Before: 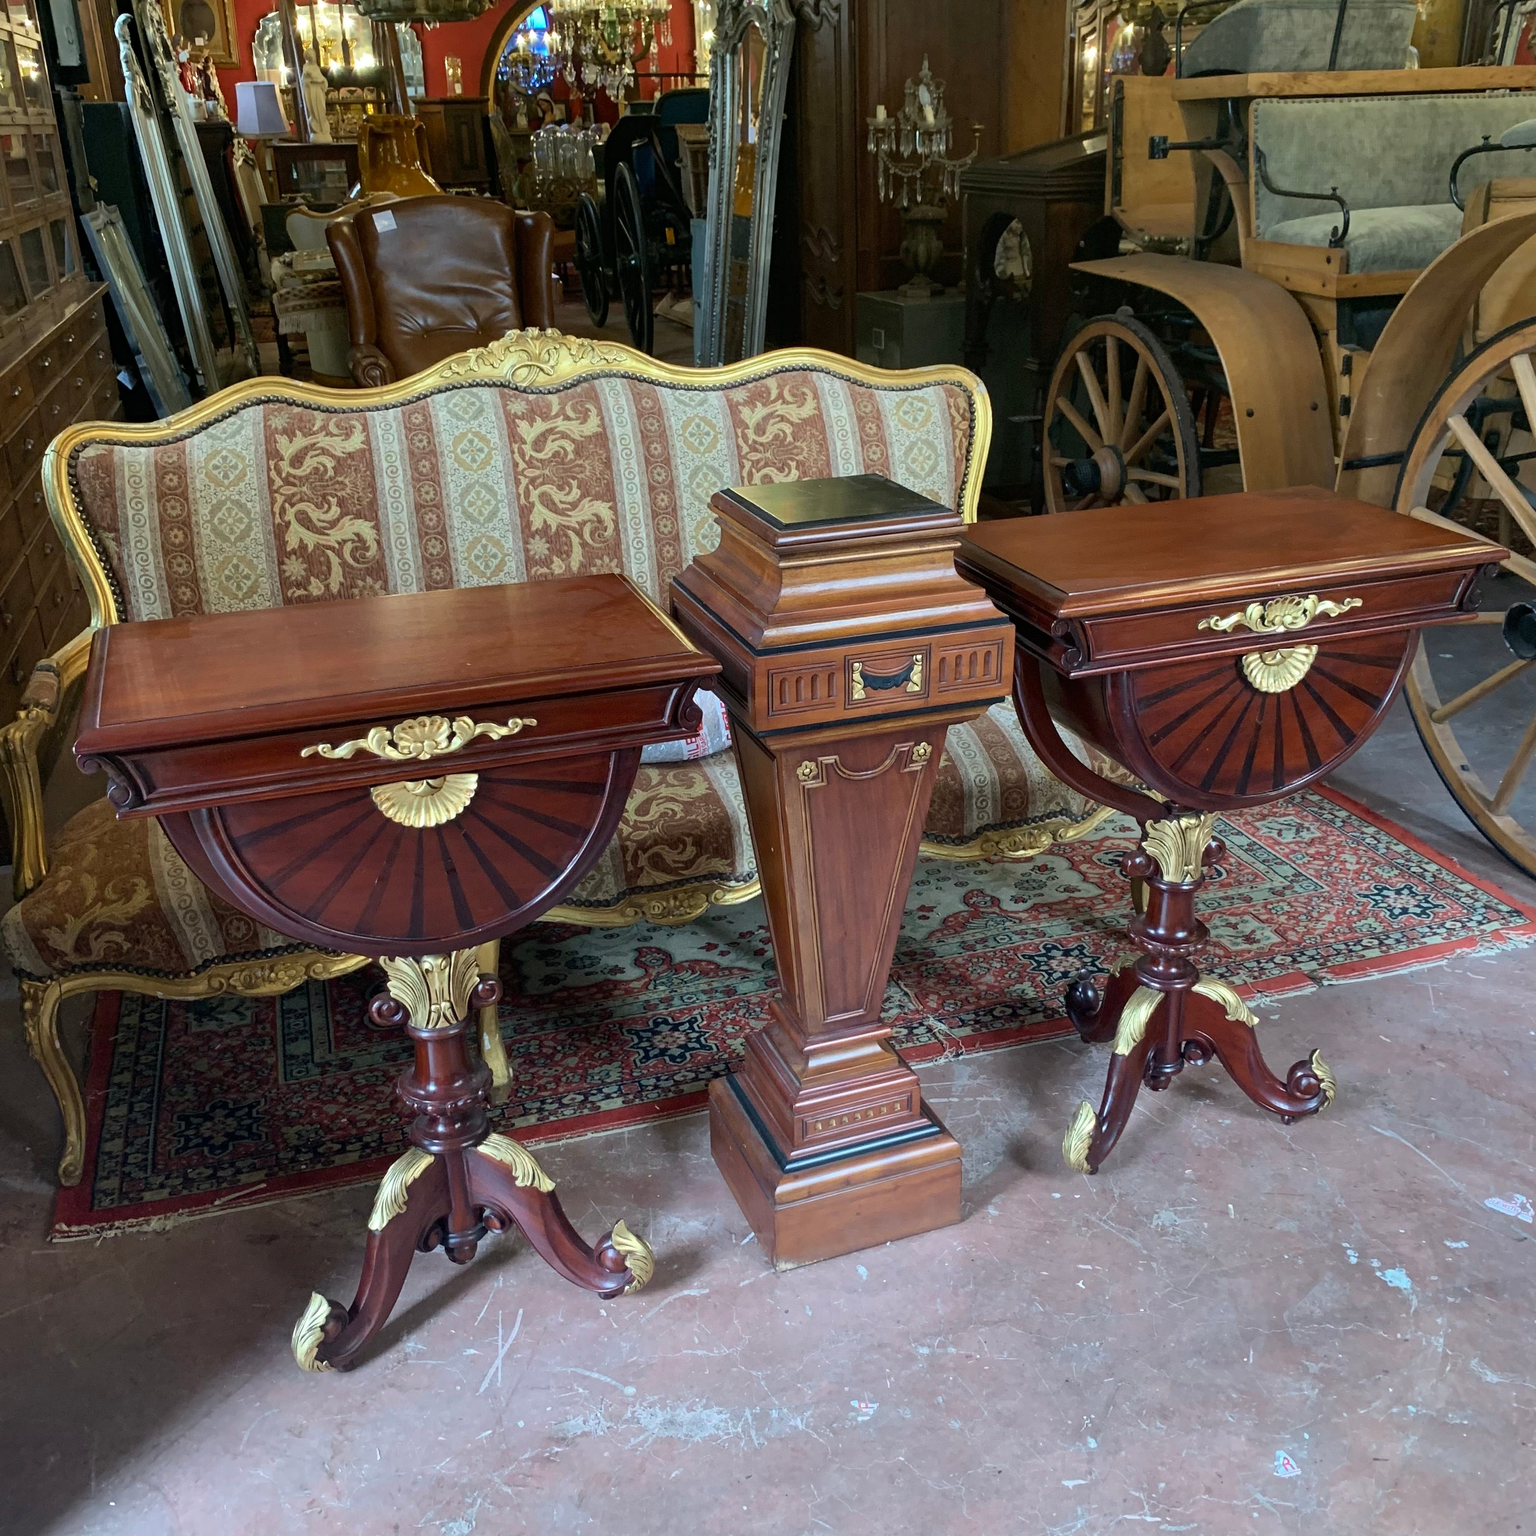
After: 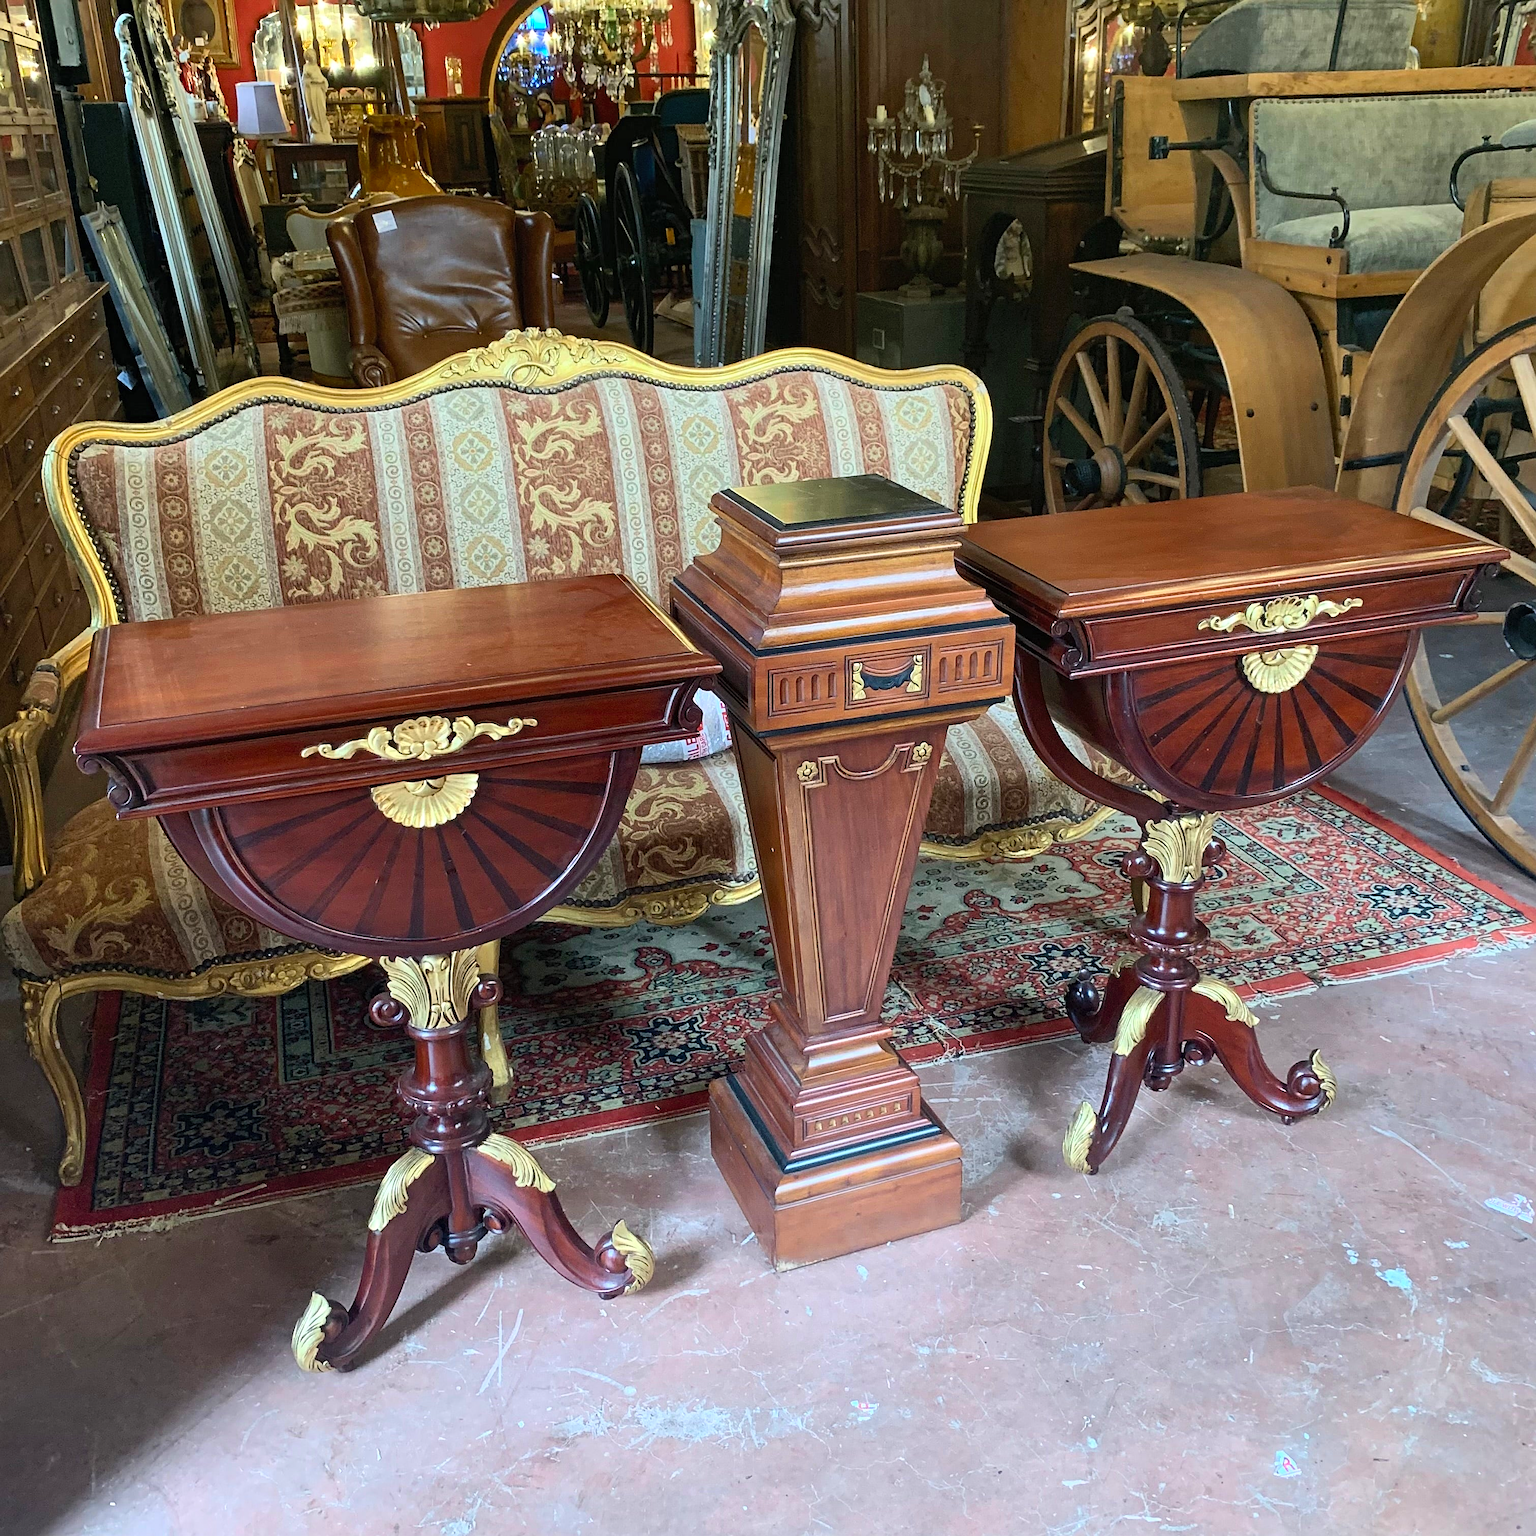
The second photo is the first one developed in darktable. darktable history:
contrast brightness saturation: contrast 0.201, brightness 0.17, saturation 0.221
sharpen: on, module defaults
